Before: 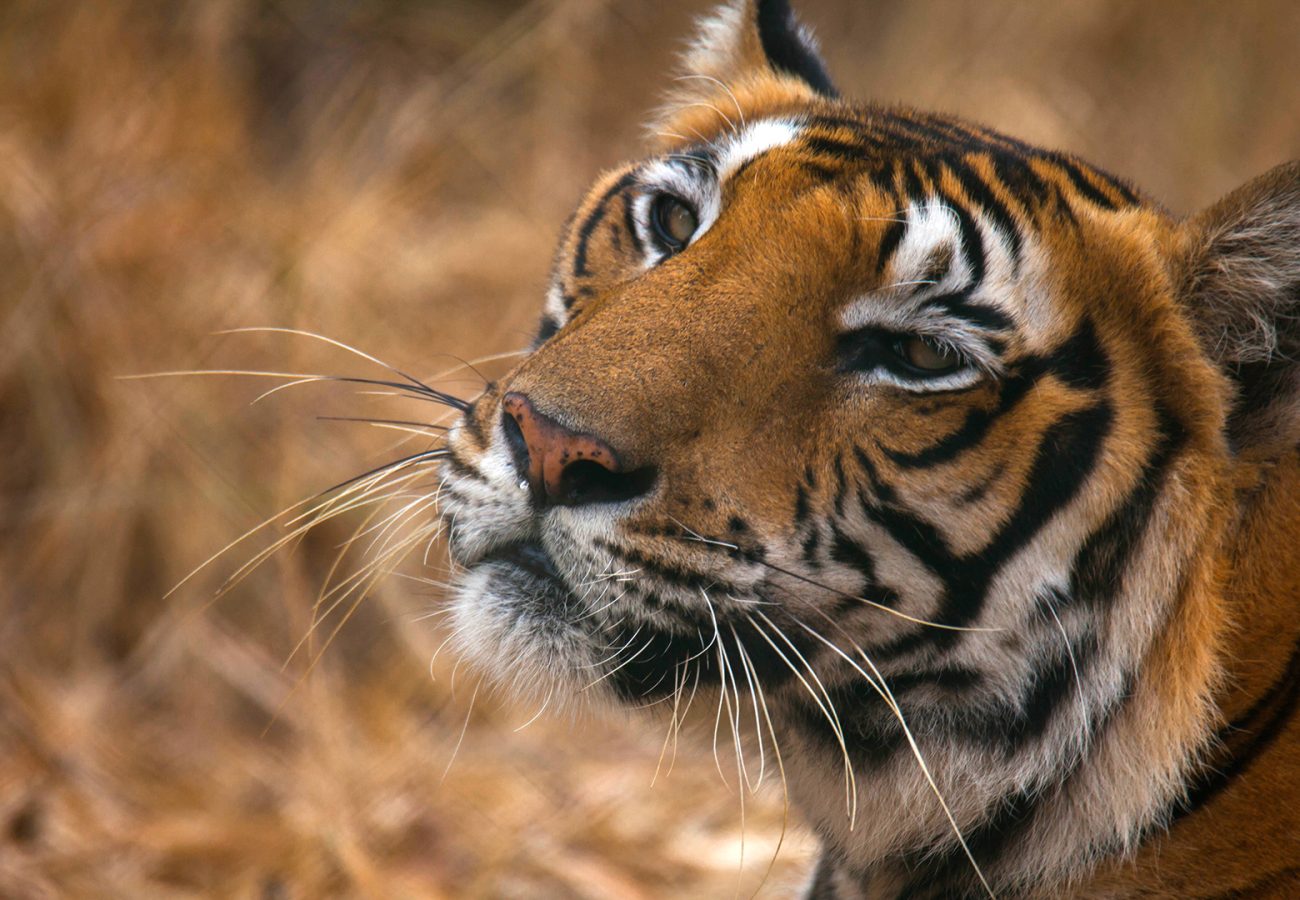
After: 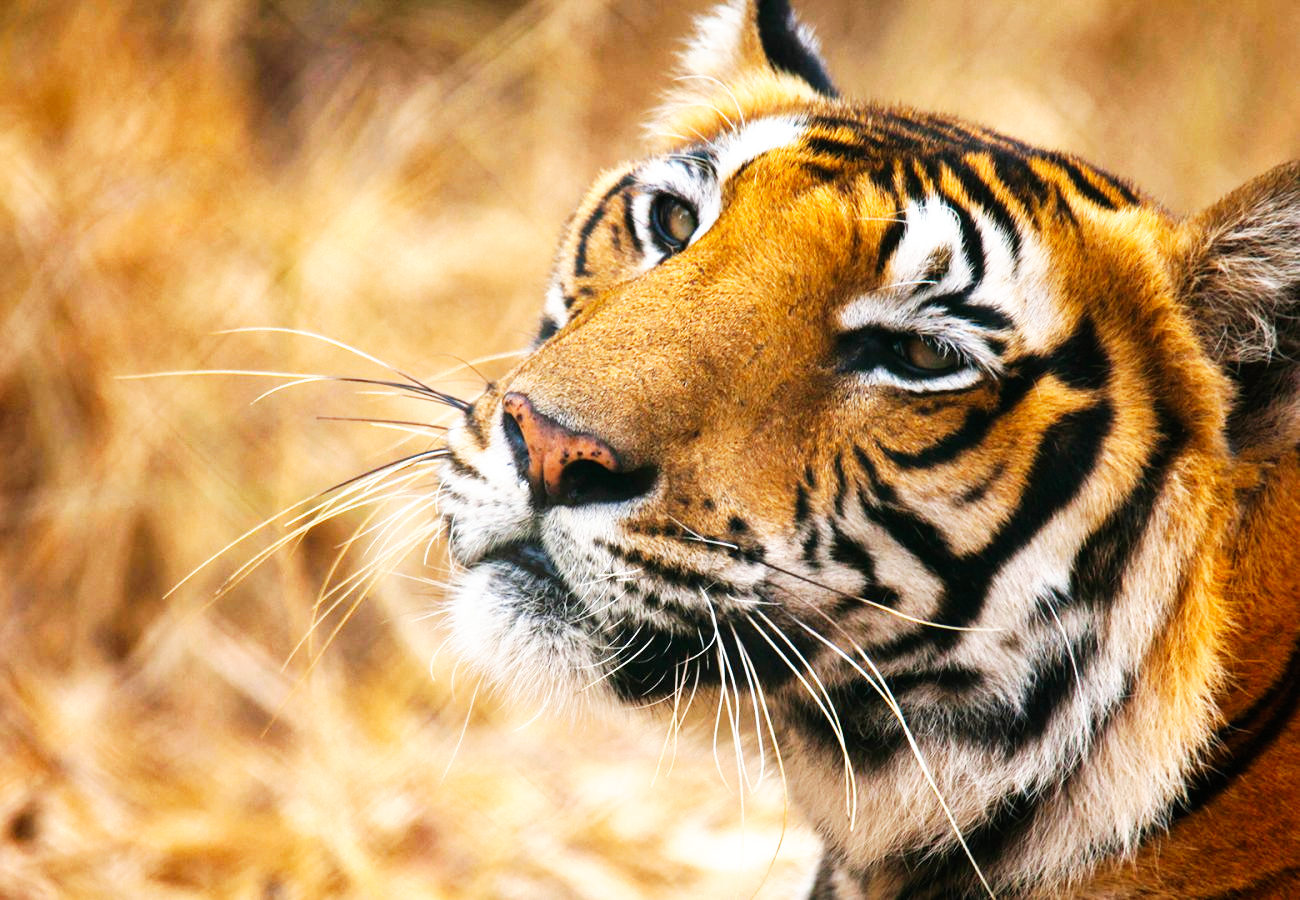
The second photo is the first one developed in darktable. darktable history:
exposure: exposure 0.152 EV, compensate exposure bias true, compensate highlight preservation false
base curve: curves: ch0 [(0, 0) (0.007, 0.004) (0.027, 0.03) (0.046, 0.07) (0.207, 0.54) (0.442, 0.872) (0.673, 0.972) (1, 1)], preserve colors none
